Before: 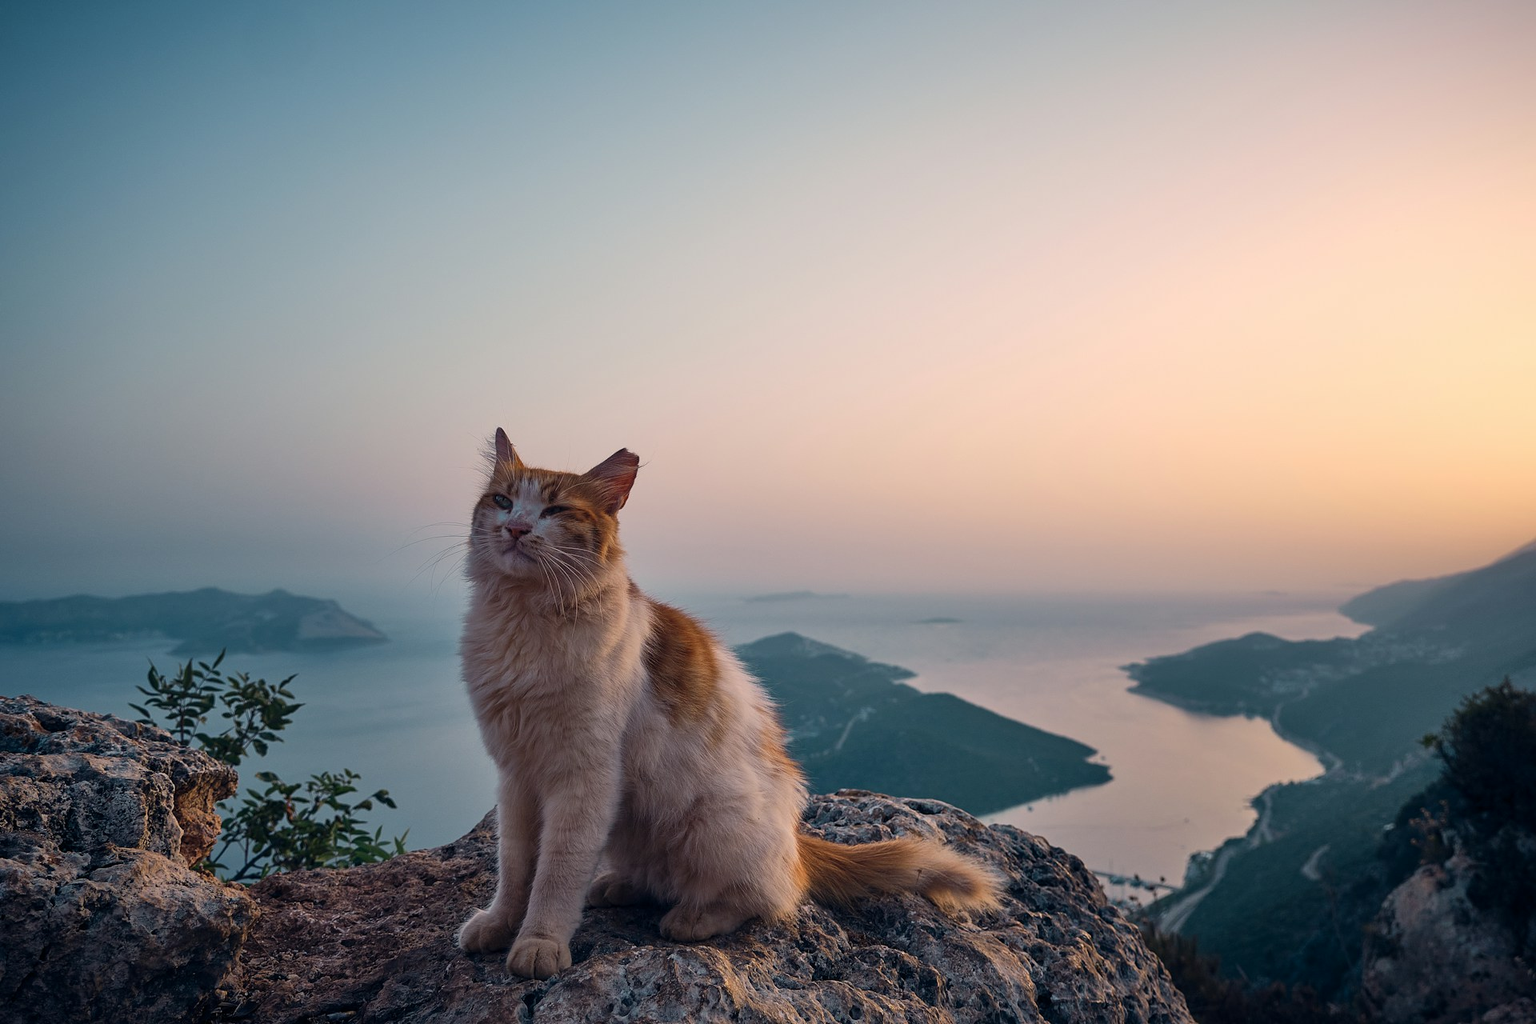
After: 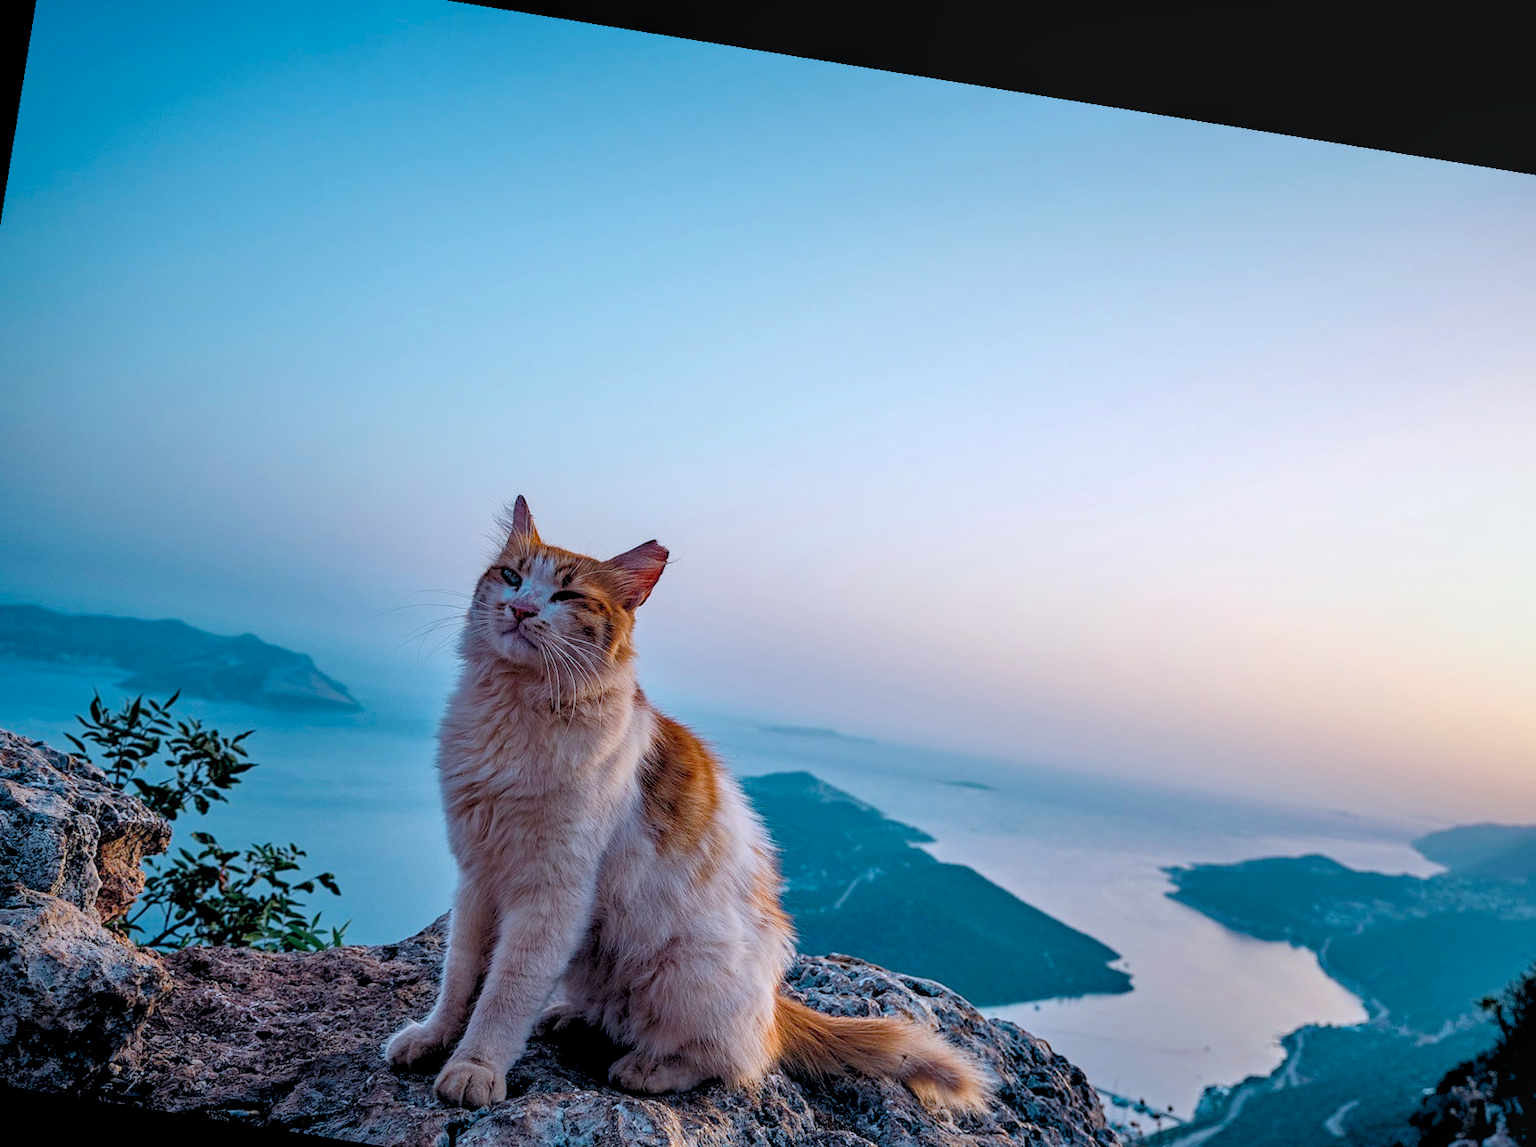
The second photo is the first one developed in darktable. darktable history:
haze removal: compatibility mode true, adaptive false
color correction: highlights a* -9.35, highlights b* -23.15
exposure: exposure 0.493 EV, compensate highlight preservation false
crop and rotate: left 7.196%, top 4.574%, right 10.605%, bottom 13.178%
rgb levels: preserve colors sum RGB, levels [[0.038, 0.433, 0.934], [0, 0.5, 1], [0, 0.5, 1]]
color balance rgb: perceptual saturation grading › global saturation 20%, perceptual saturation grading › highlights -25%, perceptual saturation grading › shadows 25%
local contrast: on, module defaults
rotate and perspective: rotation 9.12°, automatic cropping off
